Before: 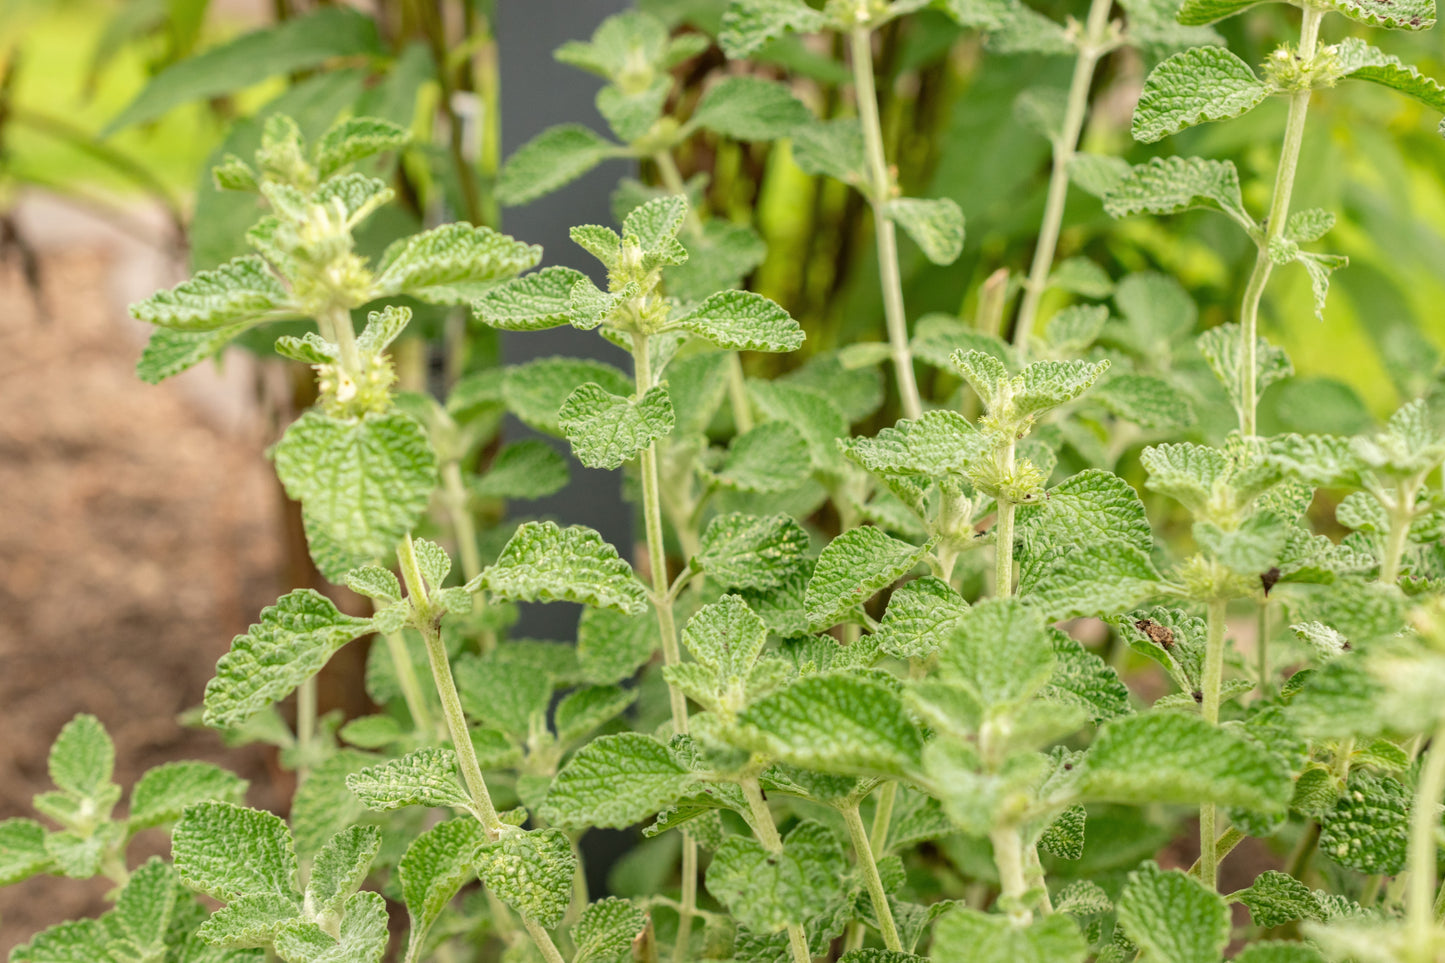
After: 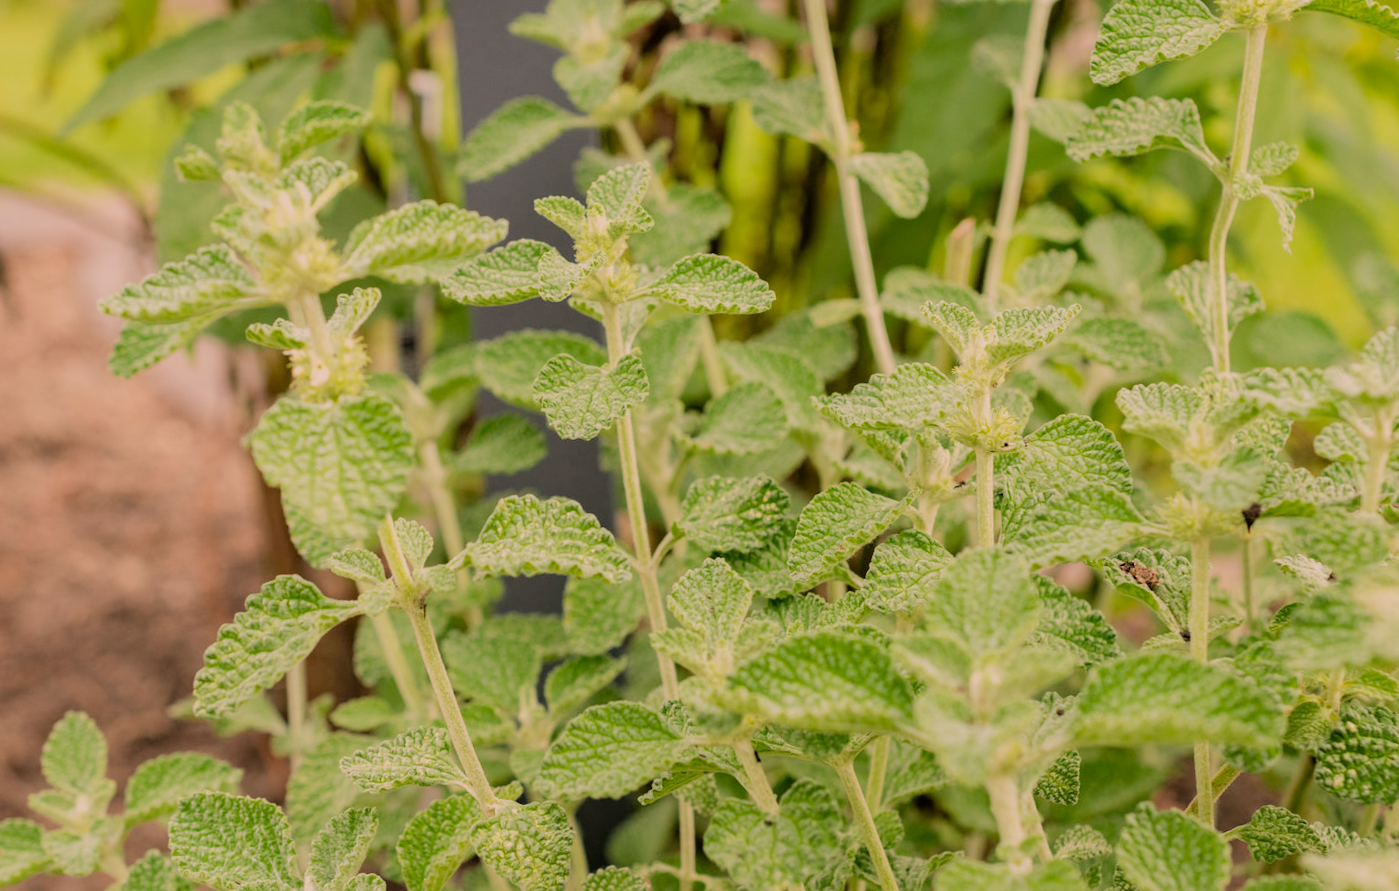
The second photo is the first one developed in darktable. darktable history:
rotate and perspective: rotation -3°, crop left 0.031, crop right 0.968, crop top 0.07, crop bottom 0.93
color correction: highlights a* 12.23, highlights b* 5.41
filmic rgb: black relative exposure -7.32 EV, white relative exposure 5.09 EV, hardness 3.2
